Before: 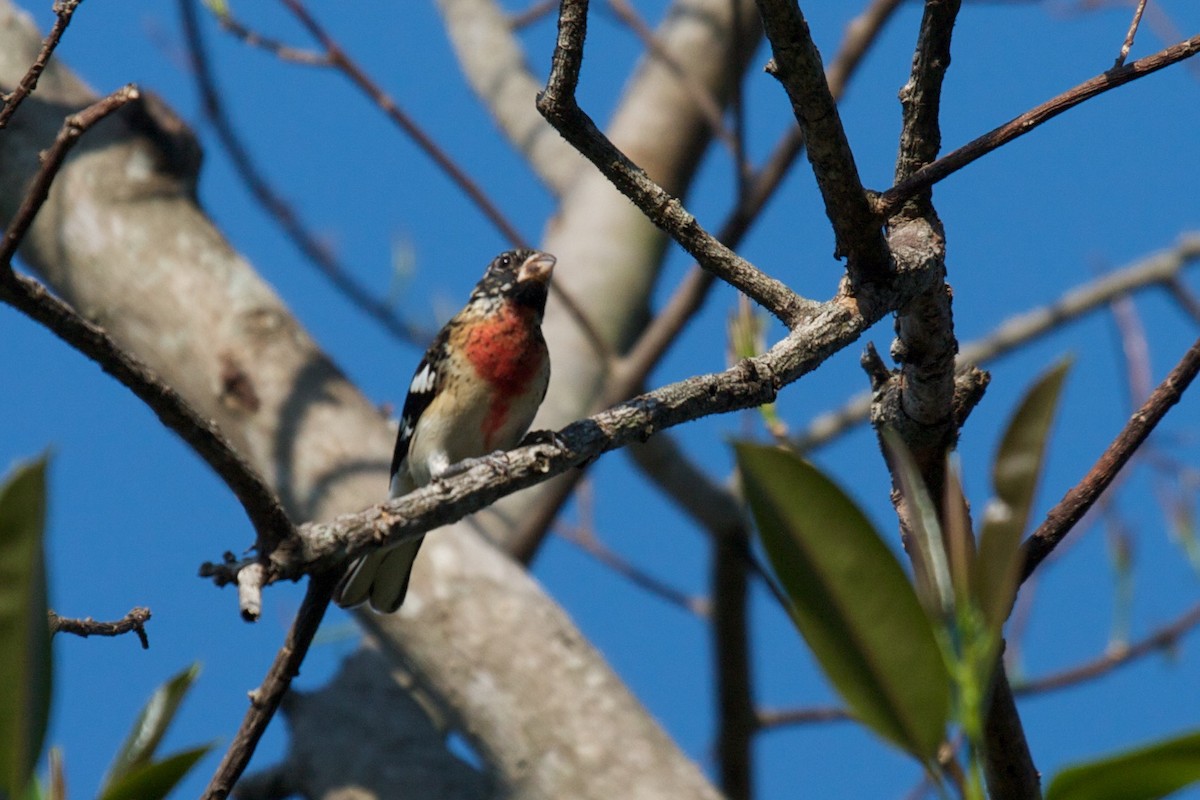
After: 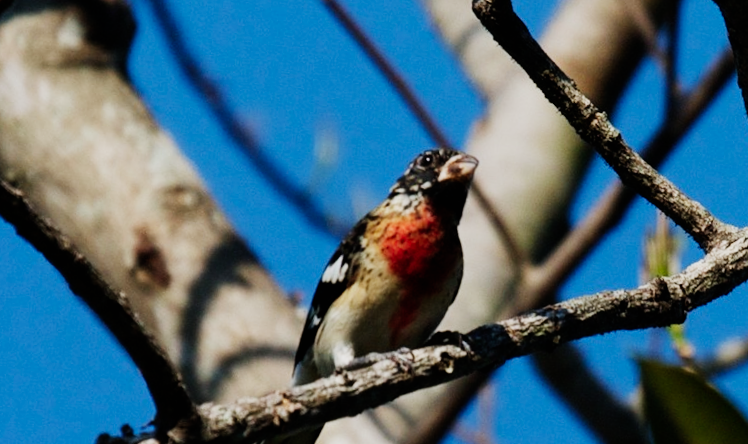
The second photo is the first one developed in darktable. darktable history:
sigmoid: contrast 2, skew -0.2, preserve hue 0%, red attenuation 0.1, red rotation 0.035, green attenuation 0.1, green rotation -0.017, blue attenuation 0.15, blue rotation -0.052, base primaries Rec2020
crop and rotate: angle -4.99°, left 2.122%, top 6.945%, right 27.566%, bottom 30.519%
